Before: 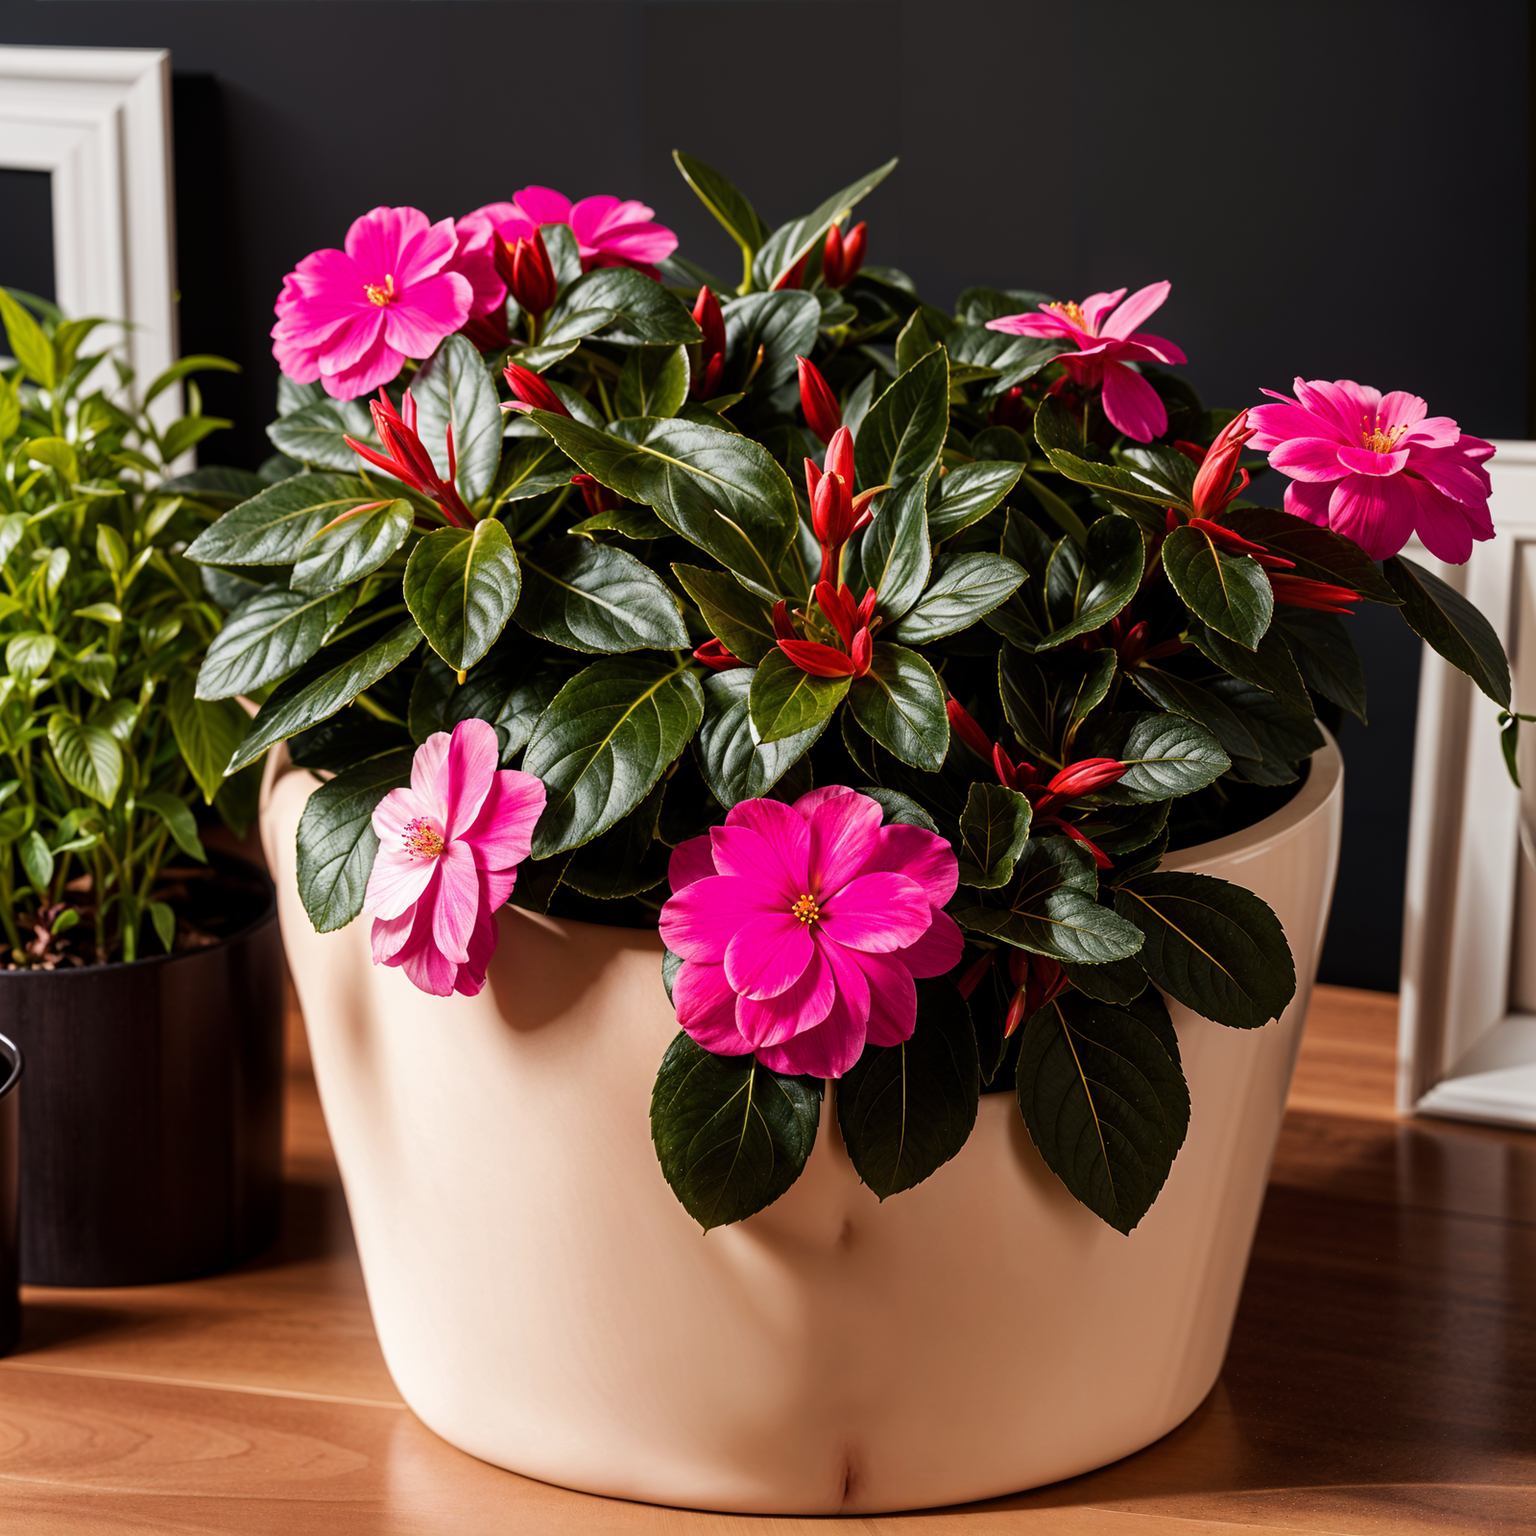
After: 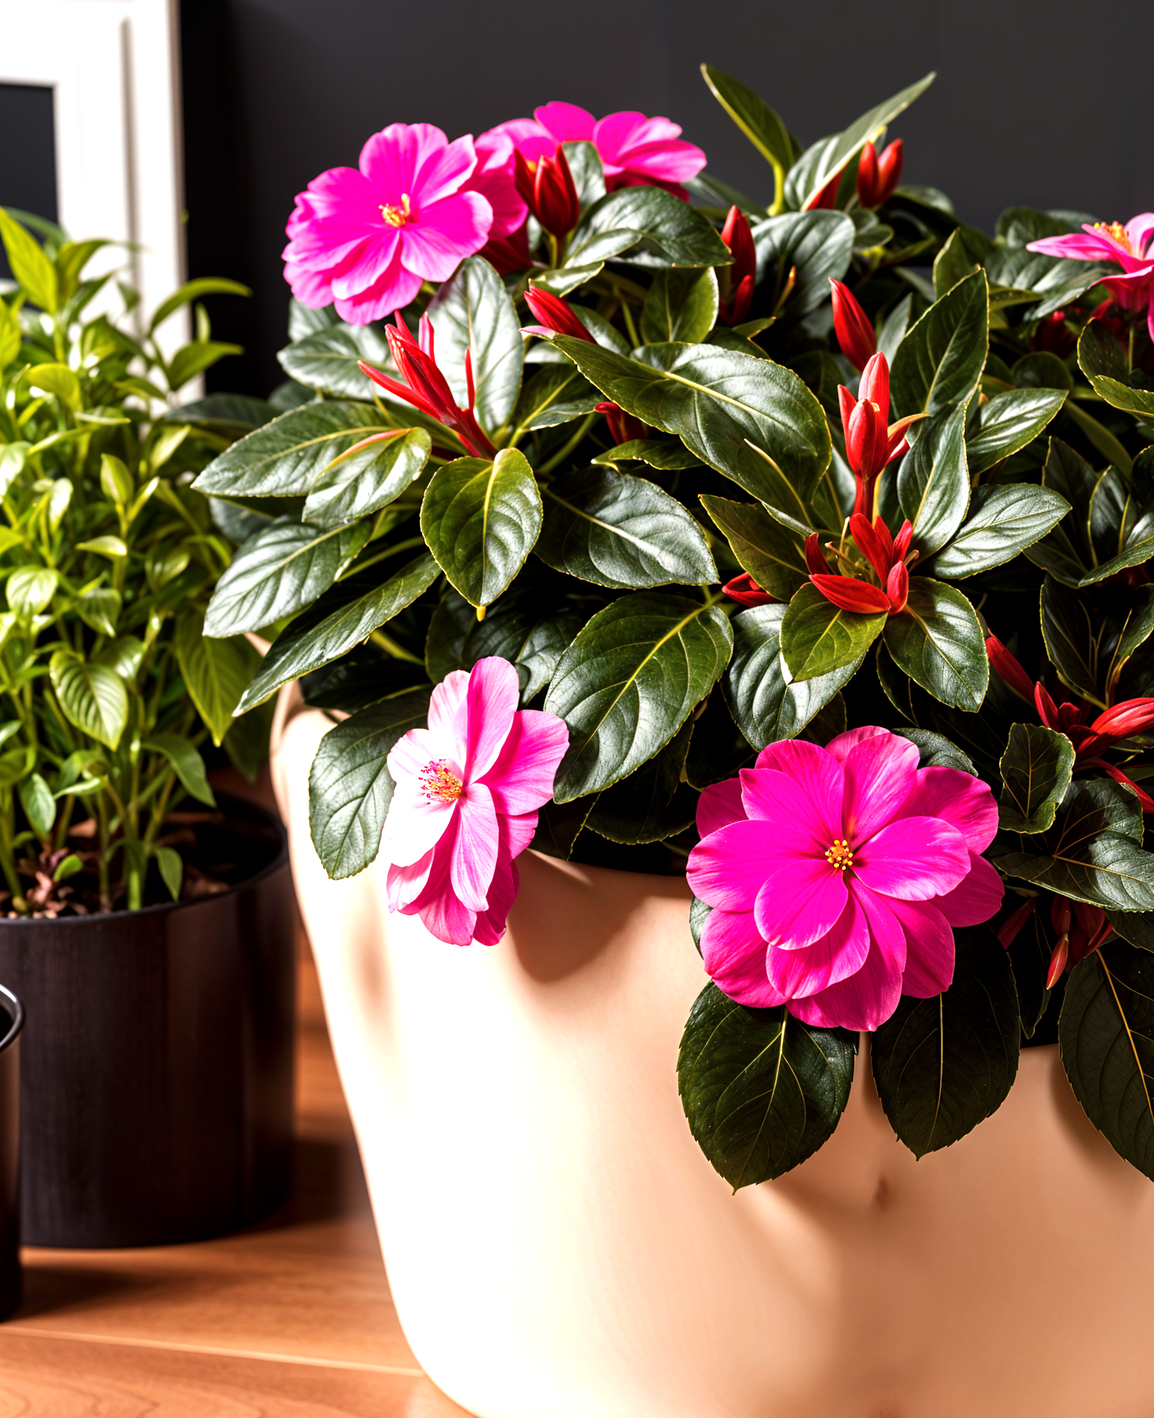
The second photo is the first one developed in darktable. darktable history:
local contrast: mode bilateral grid, contrast 21, coarseness 49, detail 119%, midtone range 0.2
crop: top 5.766%, right 27.833%, bottom 5.598%
exposure: exposure 0.659 EV, compensate highlight preservation false
